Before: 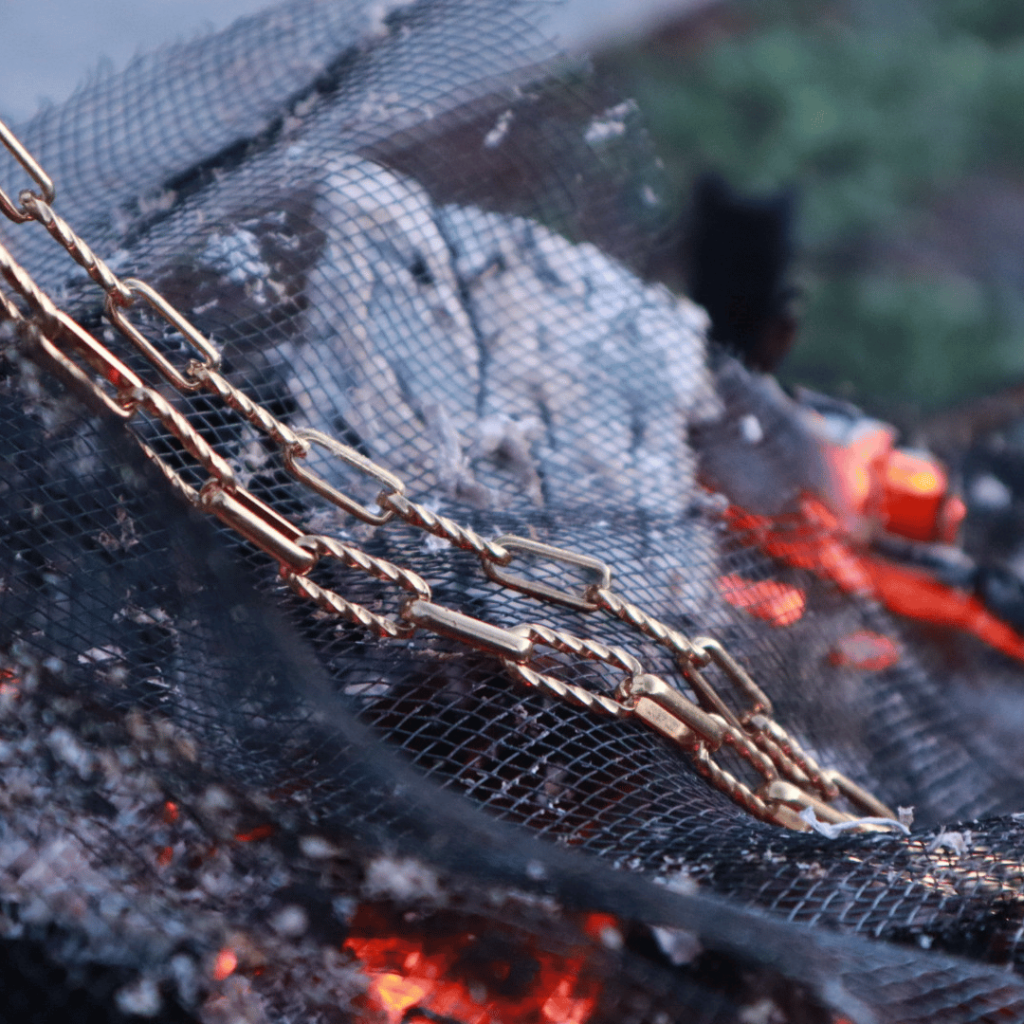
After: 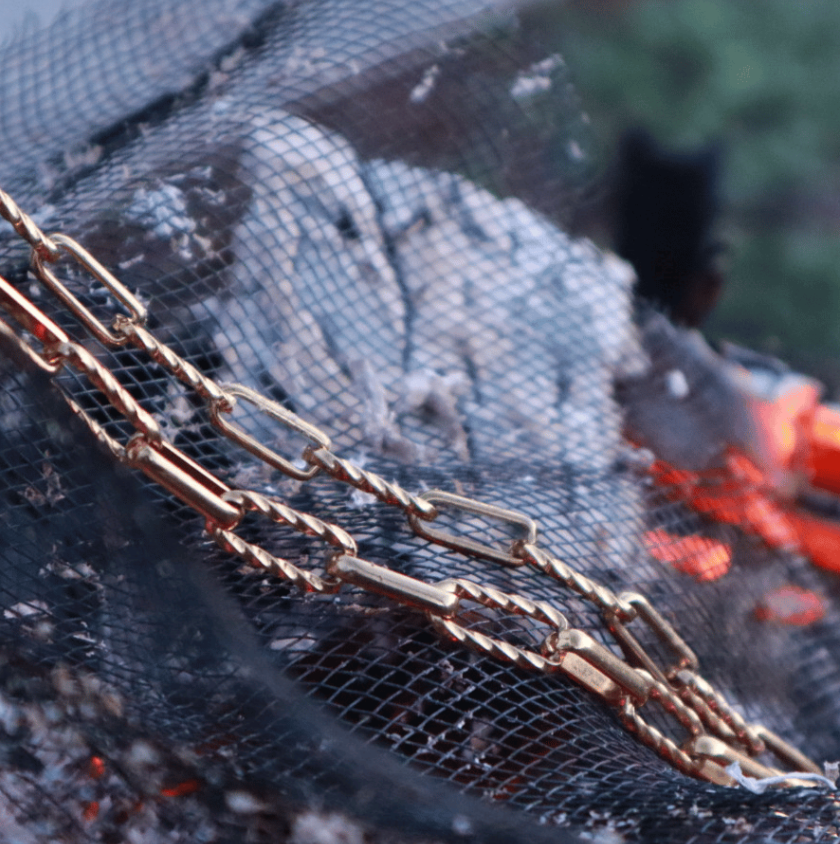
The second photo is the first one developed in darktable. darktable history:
crop and rotate: left 7.267%, top 4.481%, right 10.612%, bottom 13.056%
